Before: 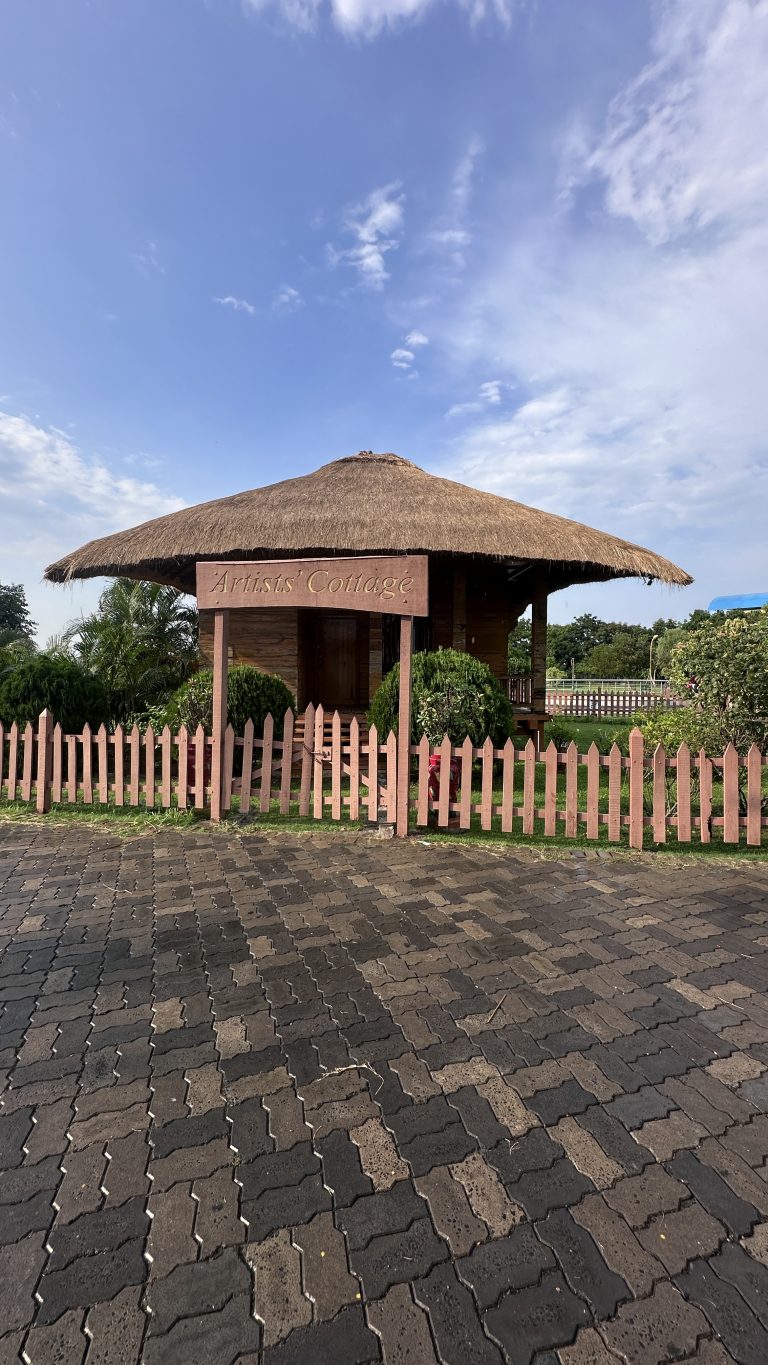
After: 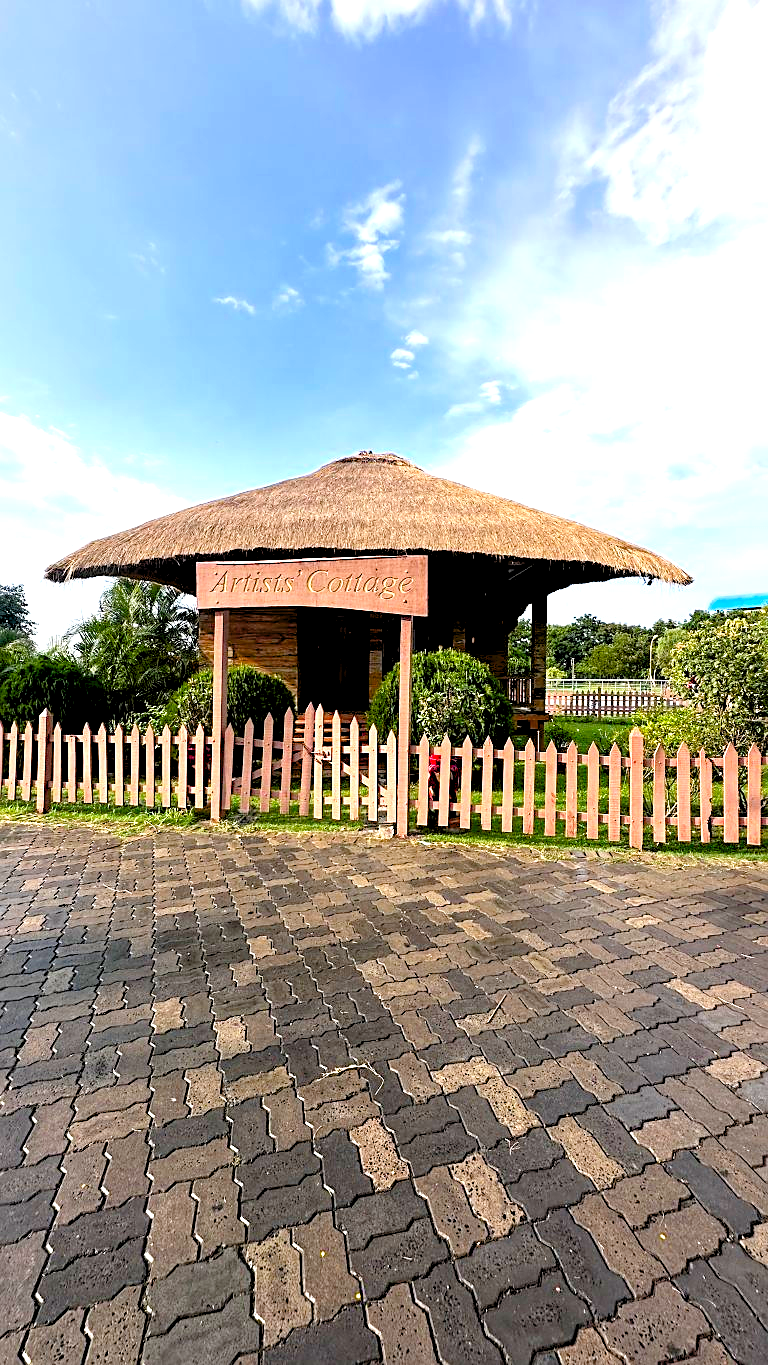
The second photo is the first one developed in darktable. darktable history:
tone equalizer: -8 EV -0.403 EV, -7 EV -0.403 EV, -6 EV -0.346 EV, -5 EV -0.218 EV, -3 EV 0.205 EV, -2 EV 0.36 EV, -1 EV 0.413 EV, +0 EV 0.416 EV, edges refinement/feathering 500, mask exposure compensation -1.57 EV, preserve details no
exposure: exposure 0.085 EV, compensate highlight preservation false
sharpen: radius 1.815, amount 0.394, threshold 1.144
color balance rgb: global offset › luminance -0.488%, perceptual saturation grading › global saturation 19.381%, global vibrance 16.338%, saturation formula JzAzBz (2021)
levels: levels [0.036, 0.364, 0.827]
